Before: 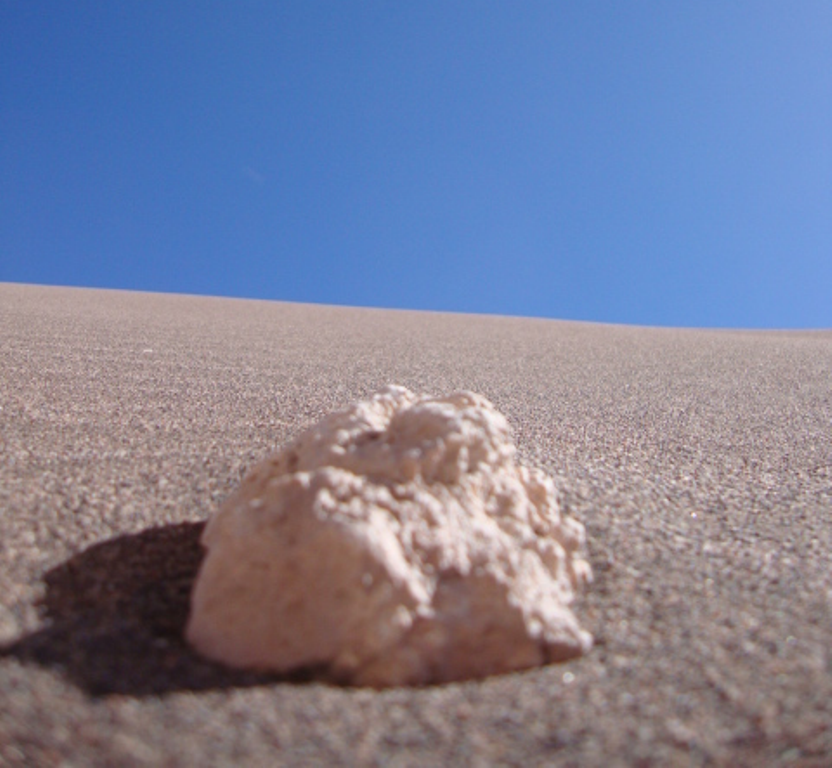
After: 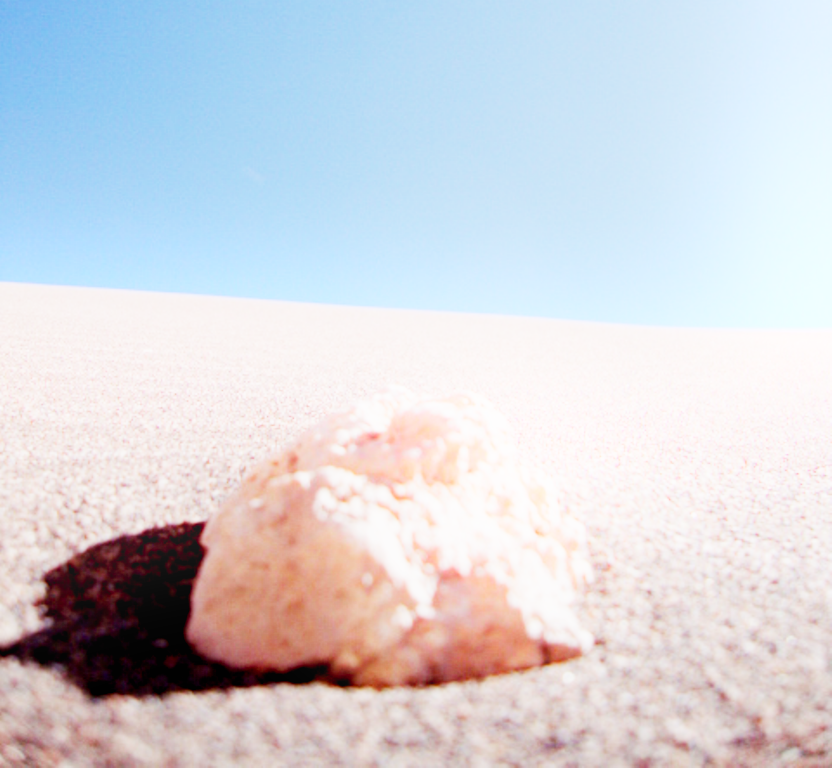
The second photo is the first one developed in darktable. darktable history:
bloom: size 15%, threshold 97%, strength 7%
sigmoid: contrast 1.81, skew -0.21, preserve hue 0%, red attenuation 0.1, red rotation 0.035, green attenuation 0.1, green rotation -0.017, blue attenuation 0.15, blue rotation -0.052, base primaries Rec2020
exposure: black level correction 0.016, exposure 1.774 EV, compensate highlight preservation false
